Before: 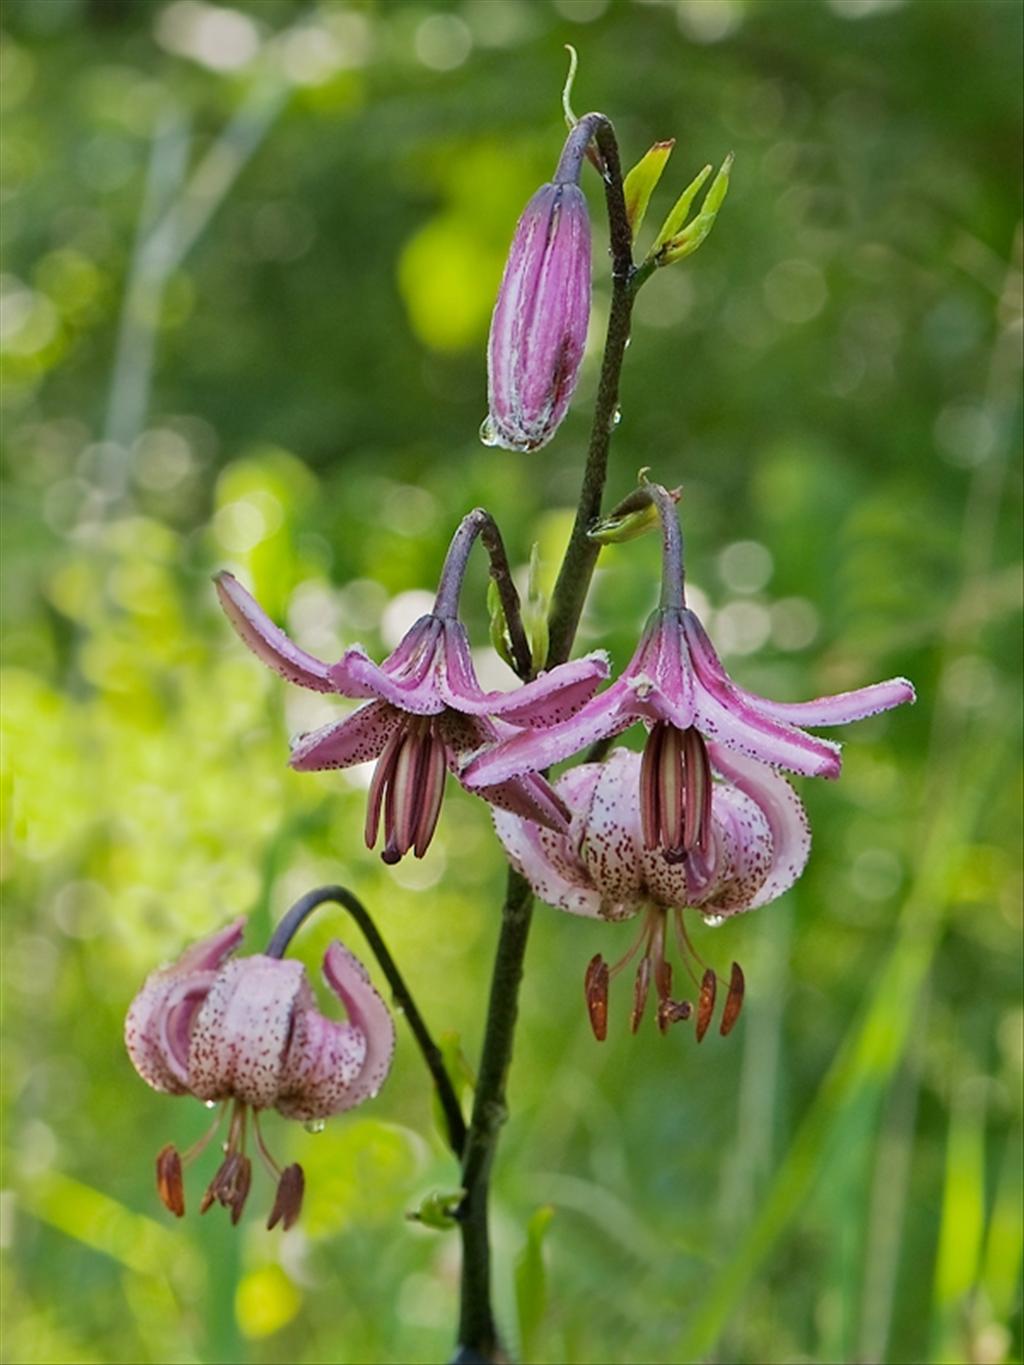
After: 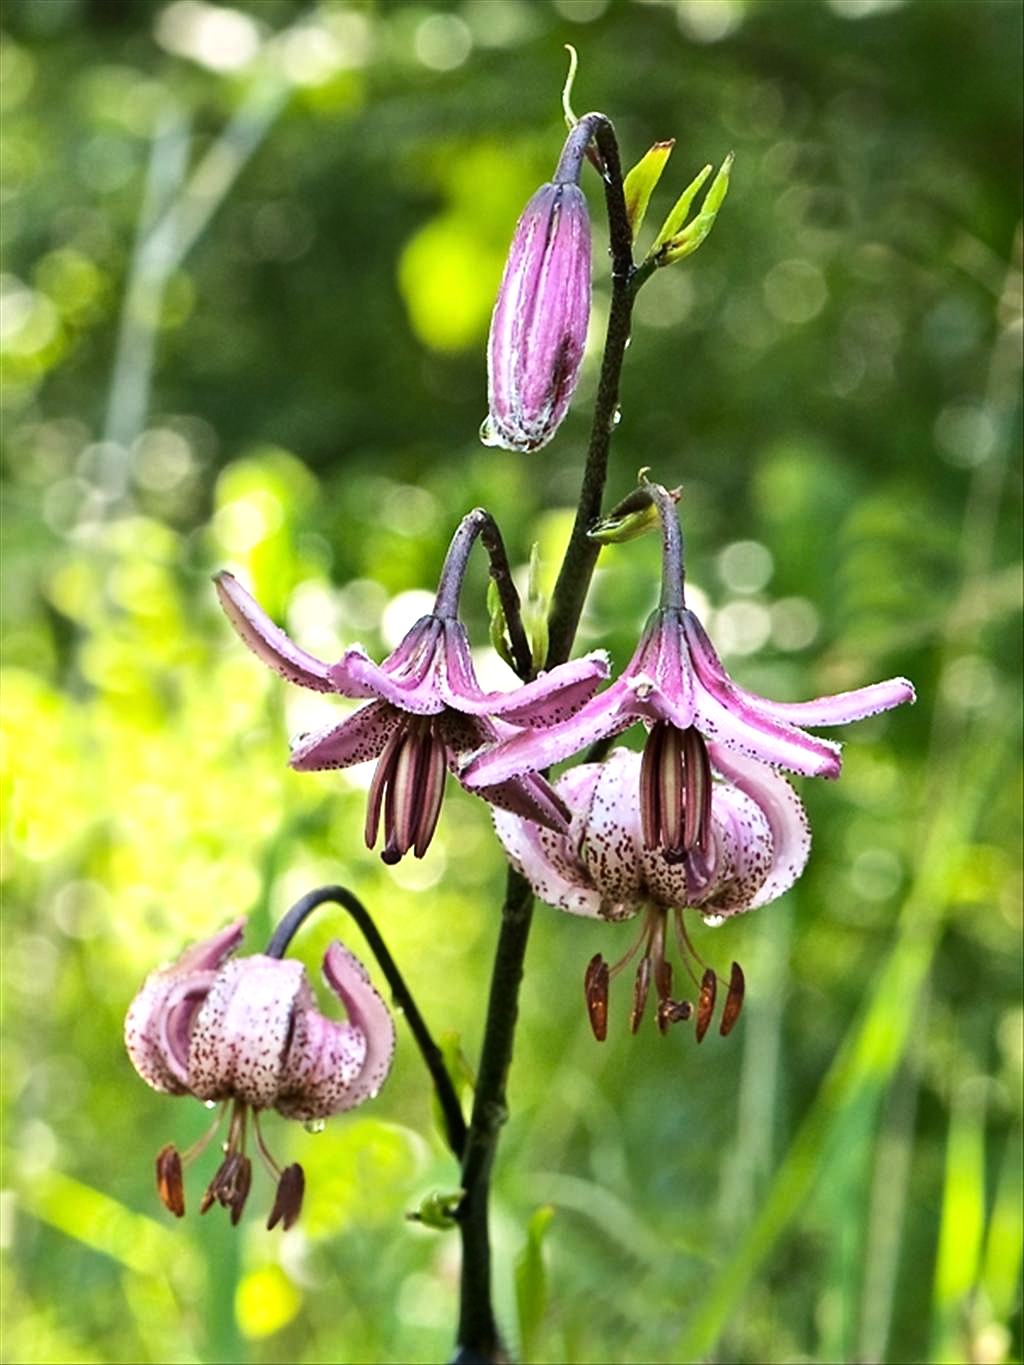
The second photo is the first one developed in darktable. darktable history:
tone equalizer: -8 EV -1.07 EV, -7 EV -1.04 EV, -6 EV -0.858 EV, -5 EV -0.581 EV, -3 EV 0.605 EV, -2 EV 0.856 EV, -1 EV 1.01 EV, +0 EV 1.08 EV, edges refinement/feathering 500, mask exposure compensation -1.57 EV, preserve details no
